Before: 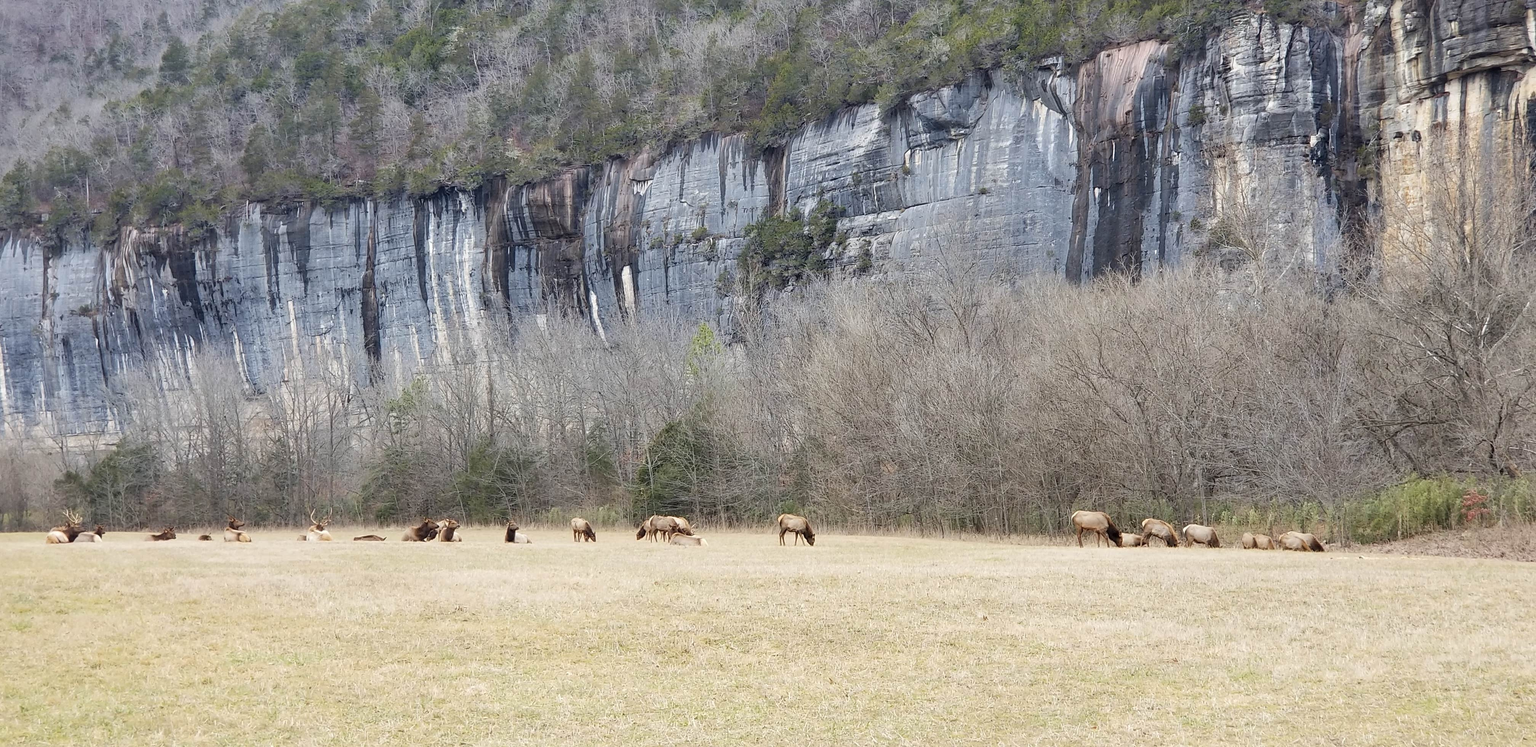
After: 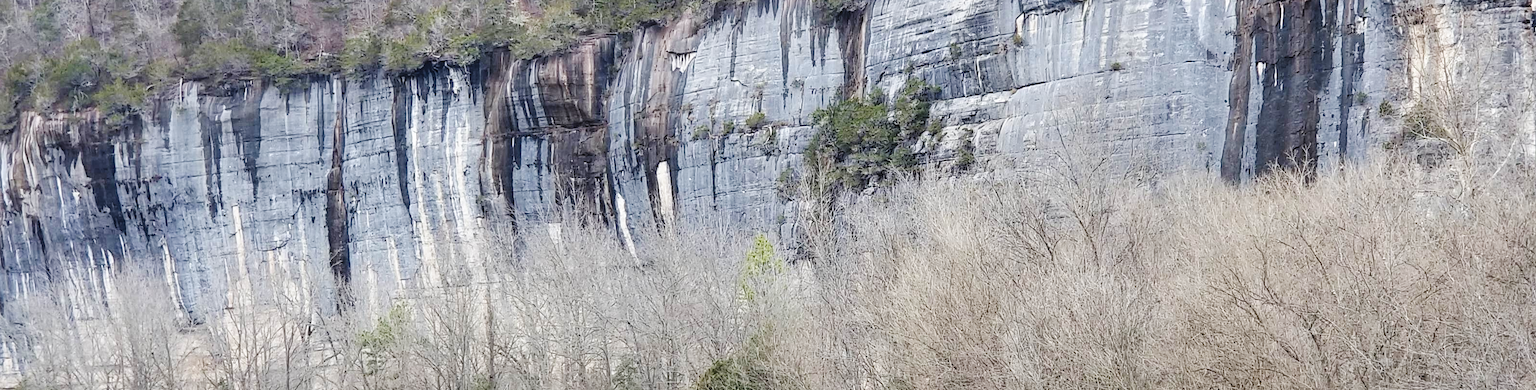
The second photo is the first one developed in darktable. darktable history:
tone equalizer: on, module defaults
exposure: compensate exposure bias true, compensate highlight preservation false
tone curve: curves: ch0 [(0, 0.023) (0.1, 0.084) (0.184, 0.168) (0.45, 0.54) (0.57, 0.683) (0.722, 0.825) (0.877, 0.948) (1, 1)]; ch1 [(0, 0) (0.414, 0.395) (0.453, 0.437) (0.502, 0.509) (0.521, 0.519) (0.573, 0.568) (0.618, 0.61) (0.654, 0.642) (1, 1)]; ch2 [(0, 0) (0.421, 0.43) (0.45, 0.463) (0.492, 0.504) (0.511, 0.519) (0.557, 0.557) (0.602, 0.605) (1, 1)], preserve colors none
crop: left 6.866%, top 18.609%, right 14.415%, bottom 40.207%
